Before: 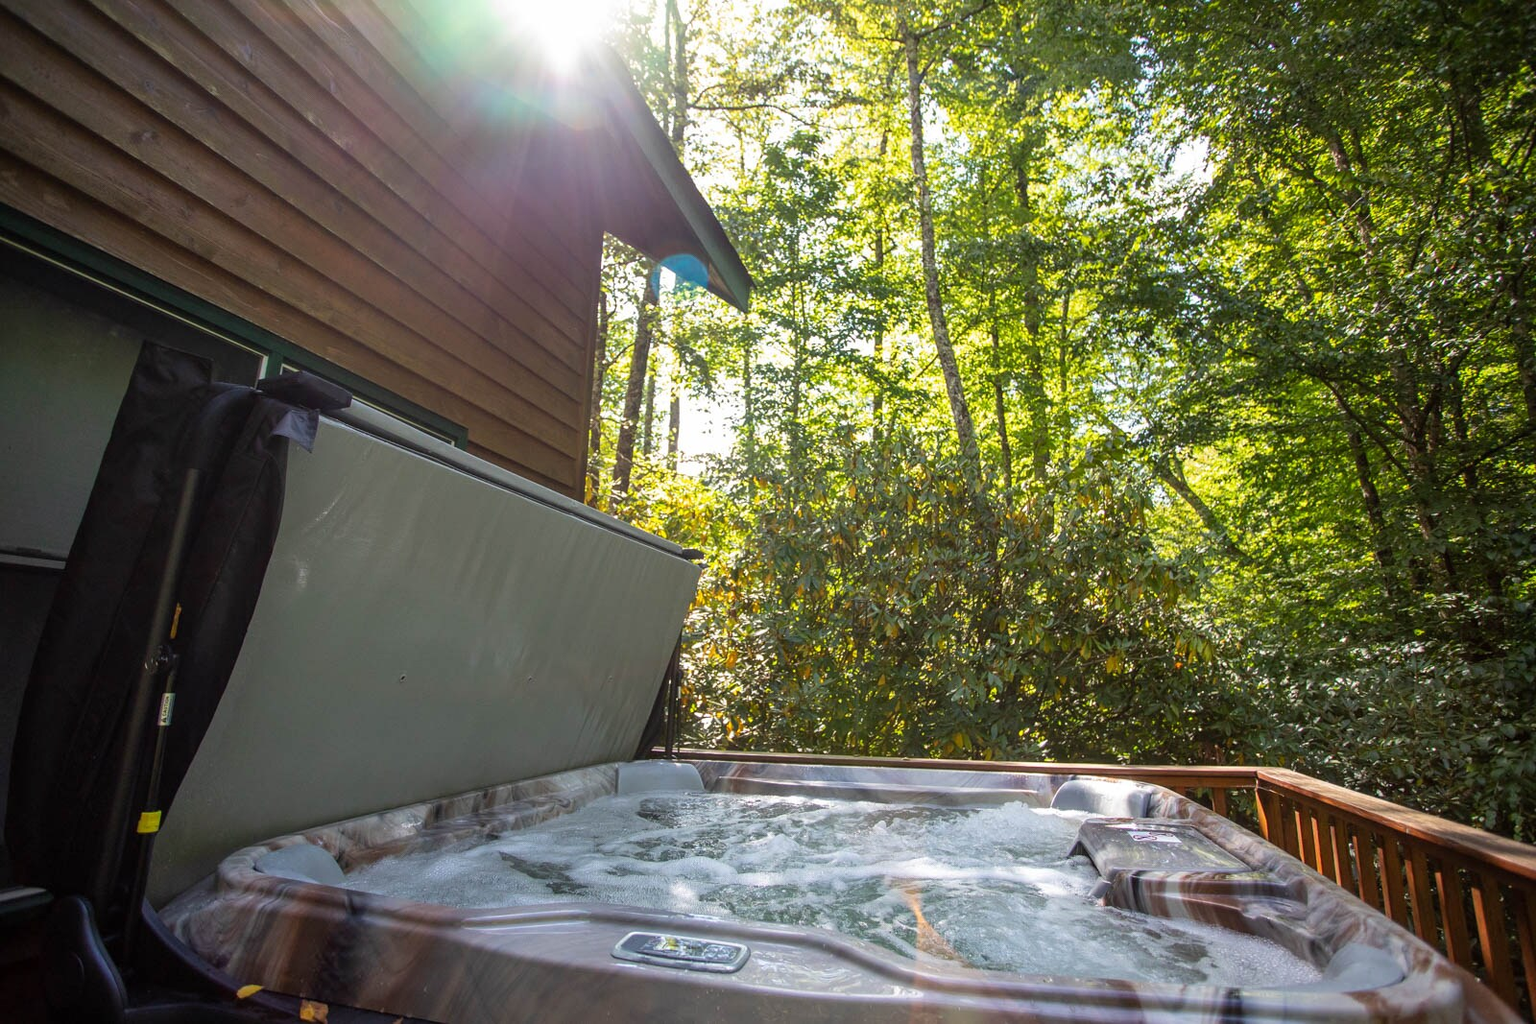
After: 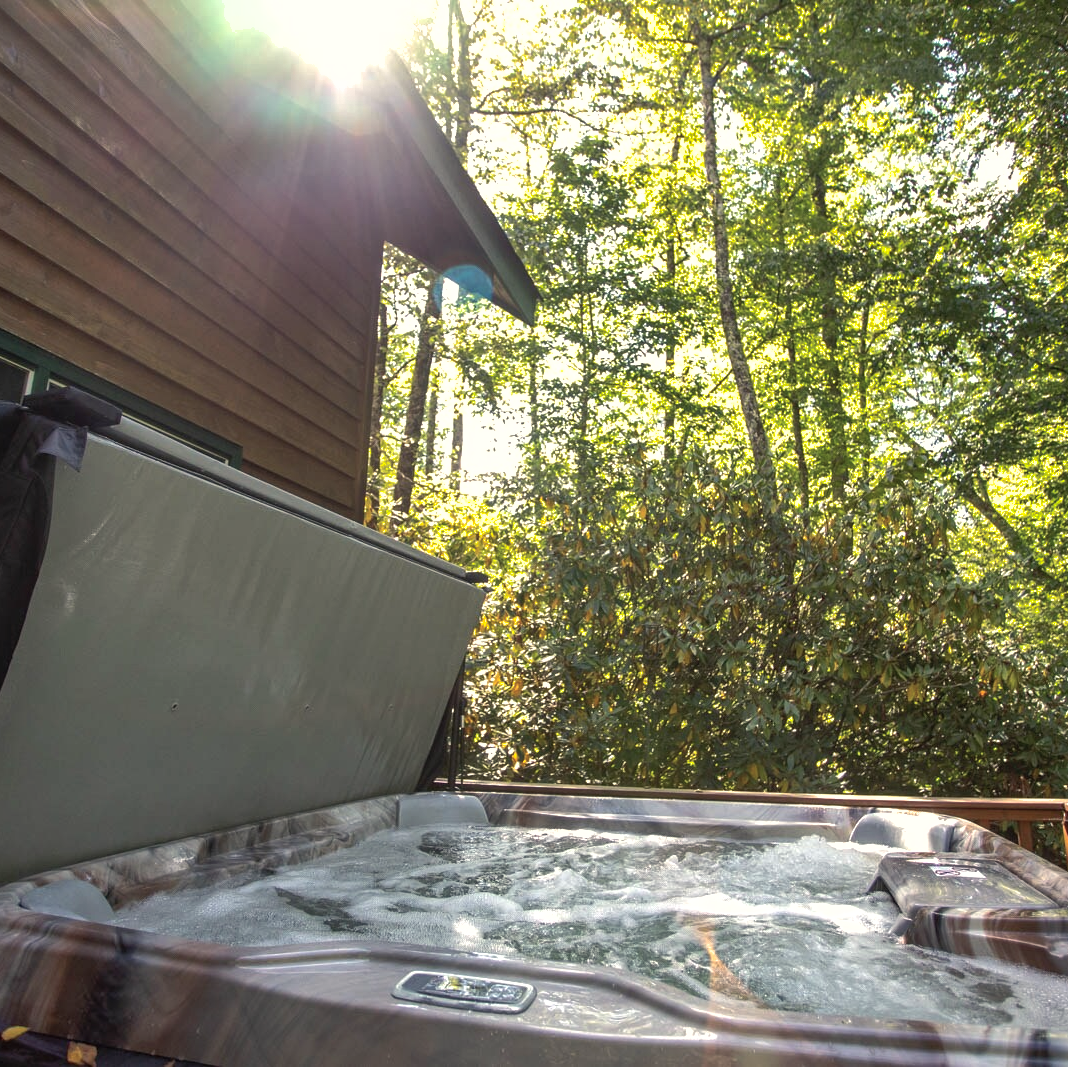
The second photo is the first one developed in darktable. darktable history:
crop: left 15.365%, right 17.832%
shadows and highlights: on, module defaults
color balance rgb: highlights gain › chroma 2.97%, highlights gain › hue 78.81°, linear chroma grading › shadows -6.948%, linear chroma grading › highlights -7.923%, linear chroma grading › global chroma -10.534%, linear chroma grading › mid-tones -8.049%, perceptual saturation grading › global saturation 0.24%, perceptual brilliance grading › highlights 14.054%, perceptual brilliance grading › shadows -18.906%, global vibrance 12.374%
